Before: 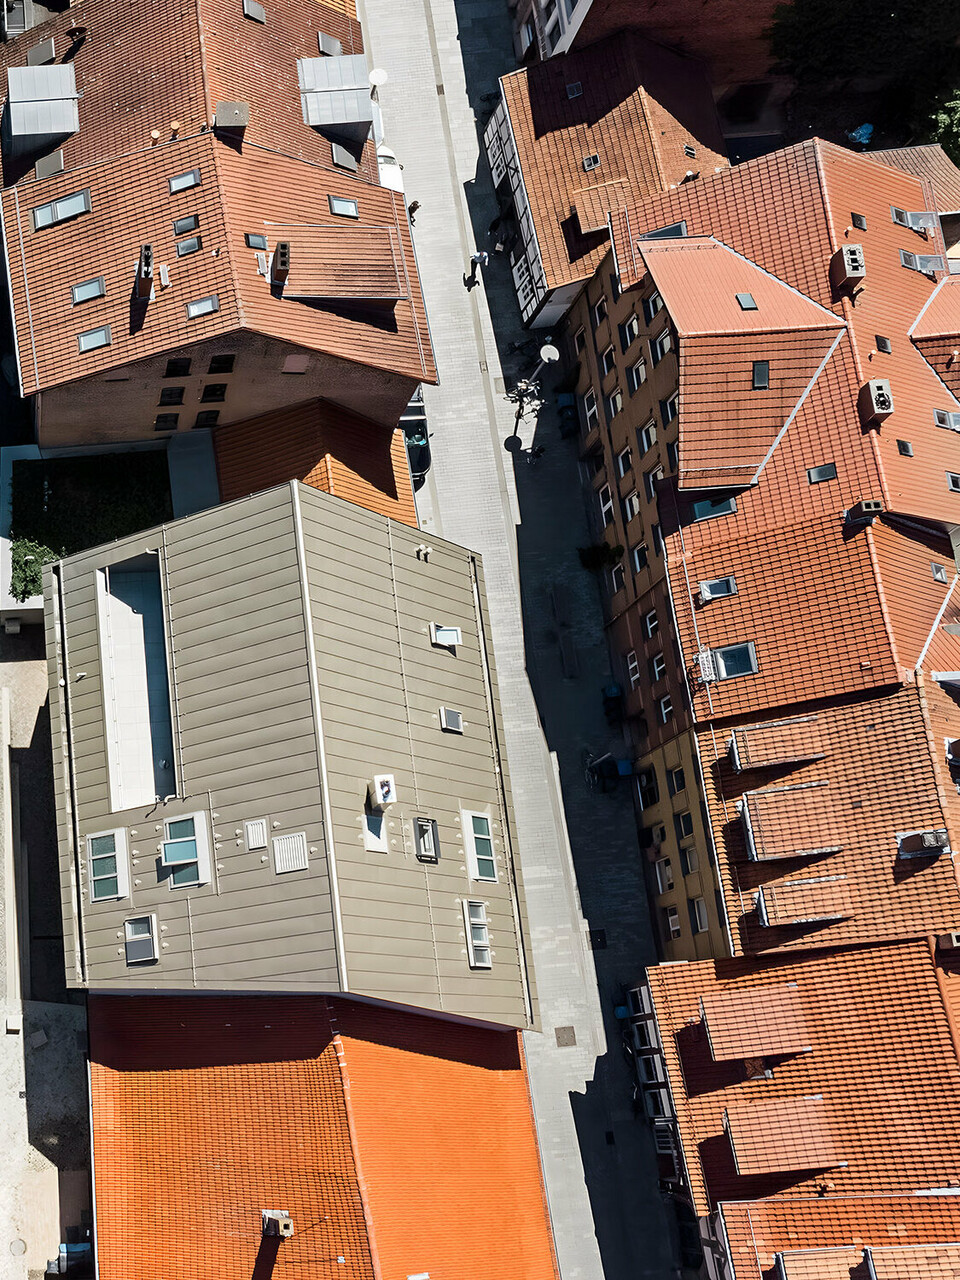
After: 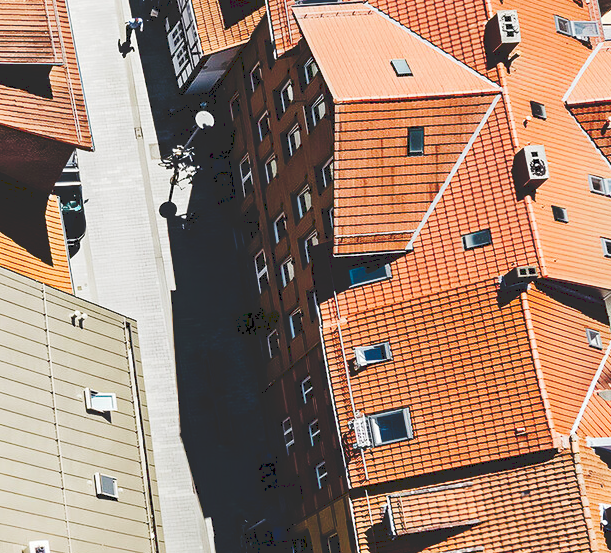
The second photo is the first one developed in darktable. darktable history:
crop: left 36.005%, top 18.293%, right 0.31%, bottom 38.444%
tone curve: curves: ch0 [(0, 0) (0.003, 0.172) (0.011, 0.177) (0.025, 0.177) (0.044, 0.177) (0.069, 0.178) (0.1, 0.181) (0.136, 0.19) (0.177, 0.208) (0.224, 0.226) (0.277, 0.274) (0.335, 0.338) (0.399, 0.43) (0.468, 0.535) (0.543, 0.635) (0.623, 0.726) (0.709, 0.815) (0.801, 0.882) (0.898, 0.936) (1, 1)], preserve colors none
color balance rgb: perceptual saturation grading › global saturation 20%, perceptual saturation grading › highlights -25%, perceptual saturation grading › shadows 50%
